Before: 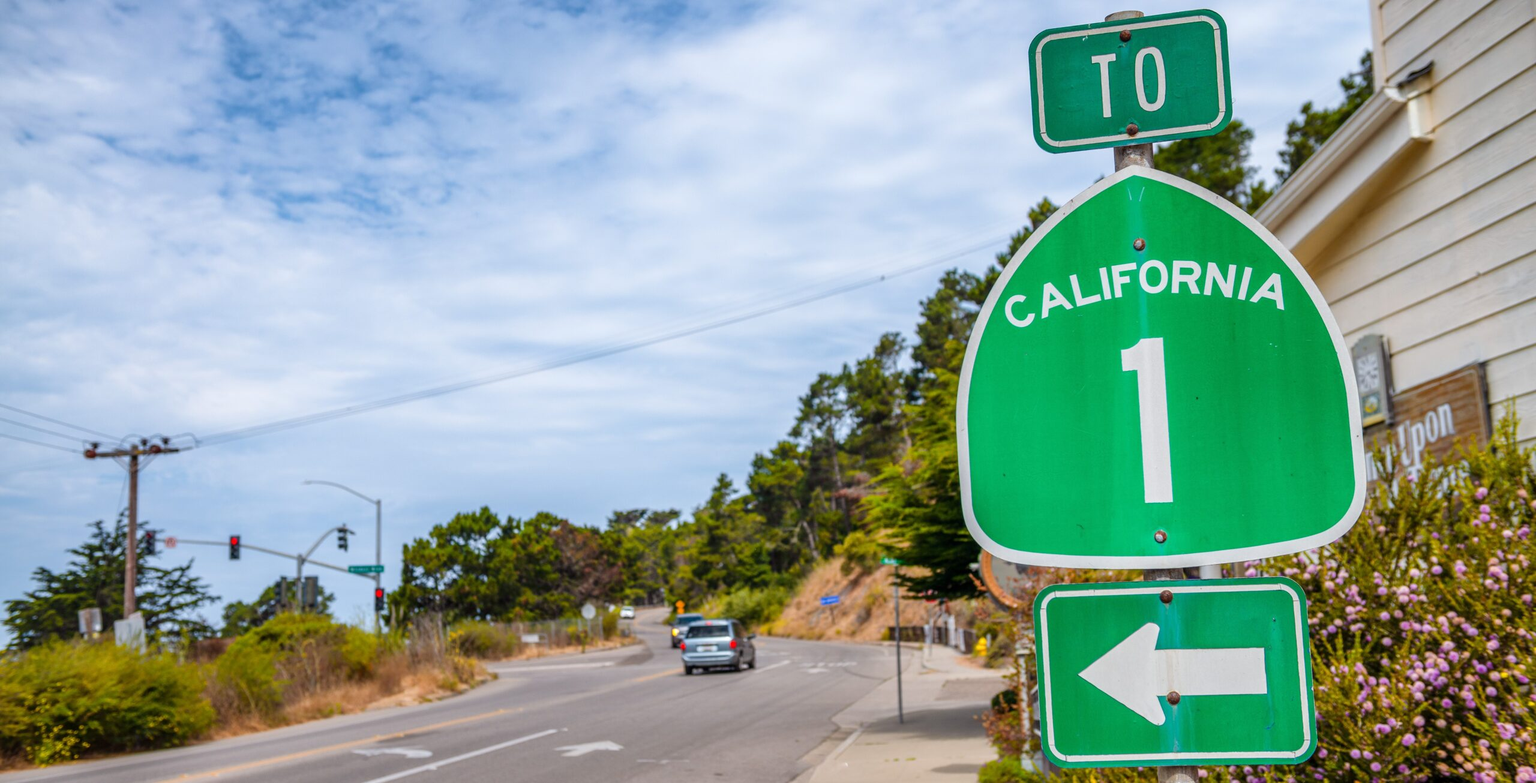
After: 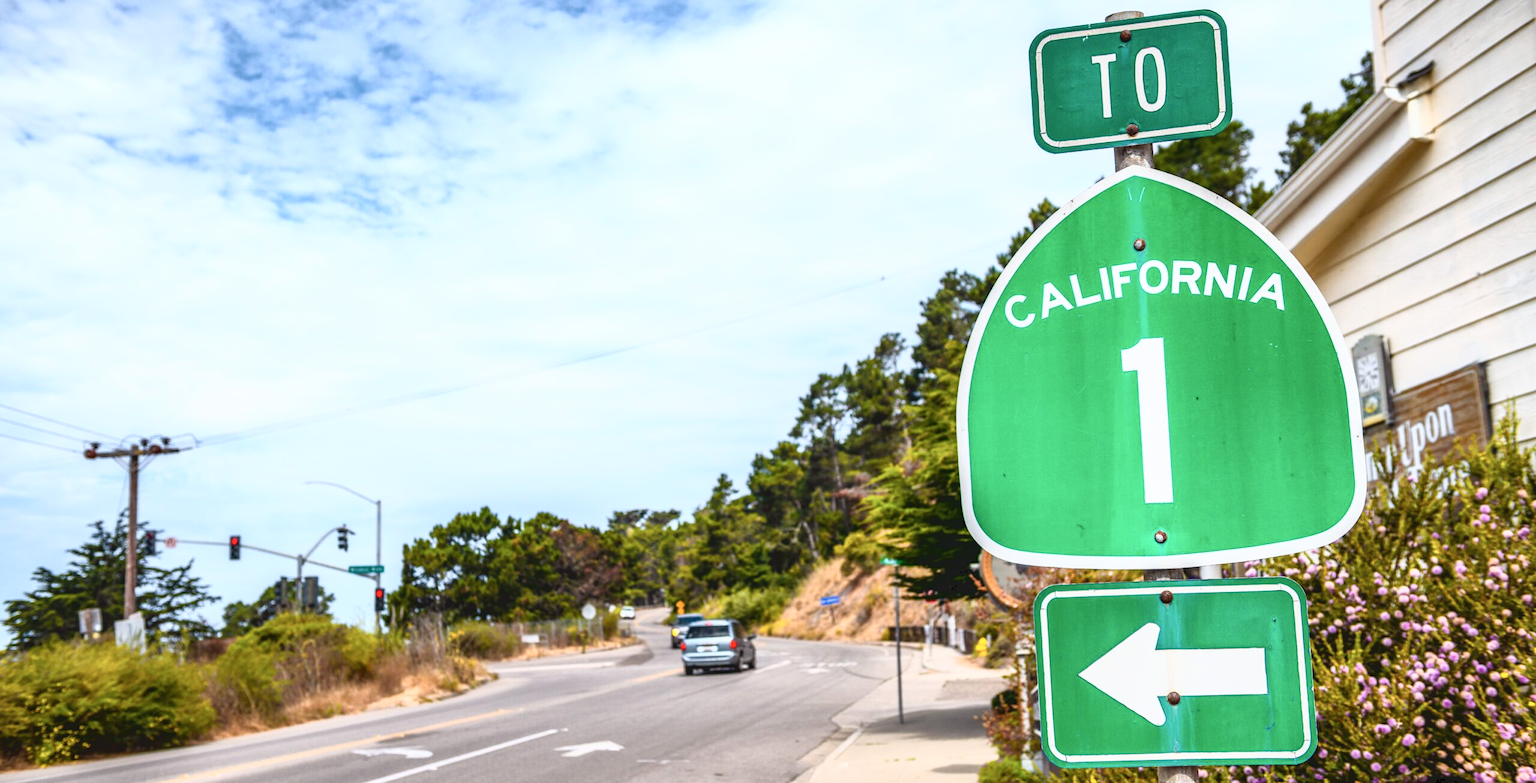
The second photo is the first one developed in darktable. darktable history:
local contrast: highlights 62%, shadows 109%, detail 107%, midtone range 0.522
tone curve: curves: ch0 [(0, 0) (0.003, 0.116) (0.011, 0.116) (0.025, 0.113) (0.044, 0.114) (0.069, 0.118) (0.1, 0.137) (0.136, 0.171) (0.177, 0.213) (0.224, 0.259) (0.277, 0.316) (0.335, 0.381) (0.399, 0.458) (0.468, 0.548) (0.543, 0.654) (0.623, 0.775) (0.709, 0.895) (0.801, 0.972) (0.898, 0.991) (1, 1)], color space Lab, independent channels, preserve colors none
